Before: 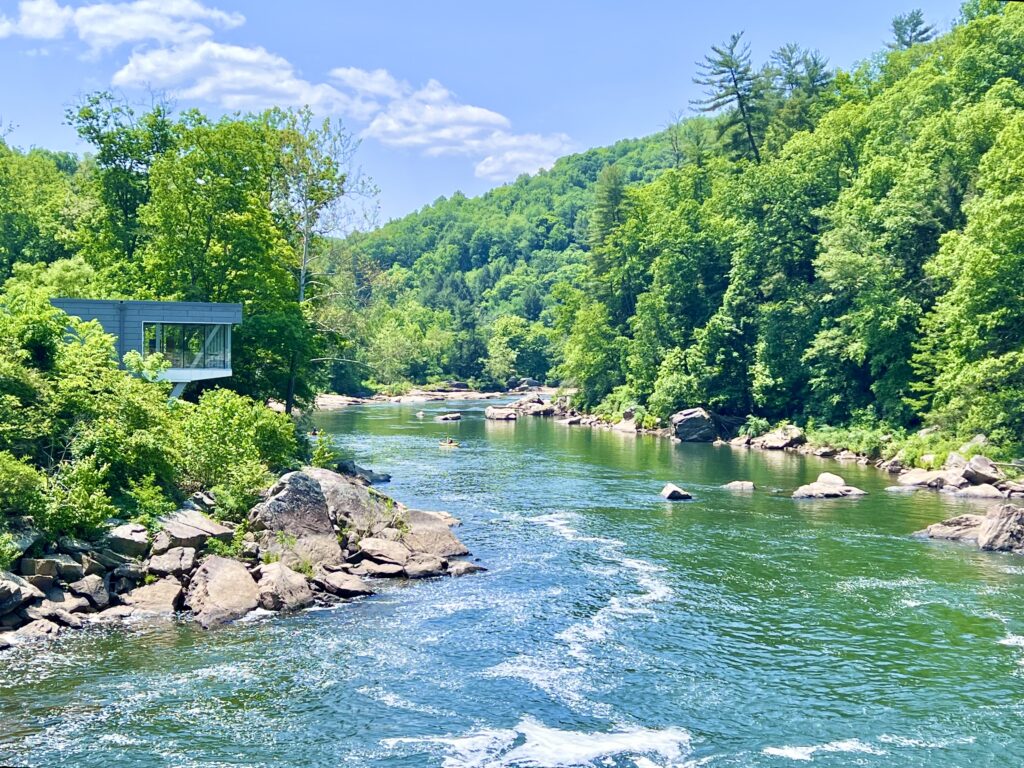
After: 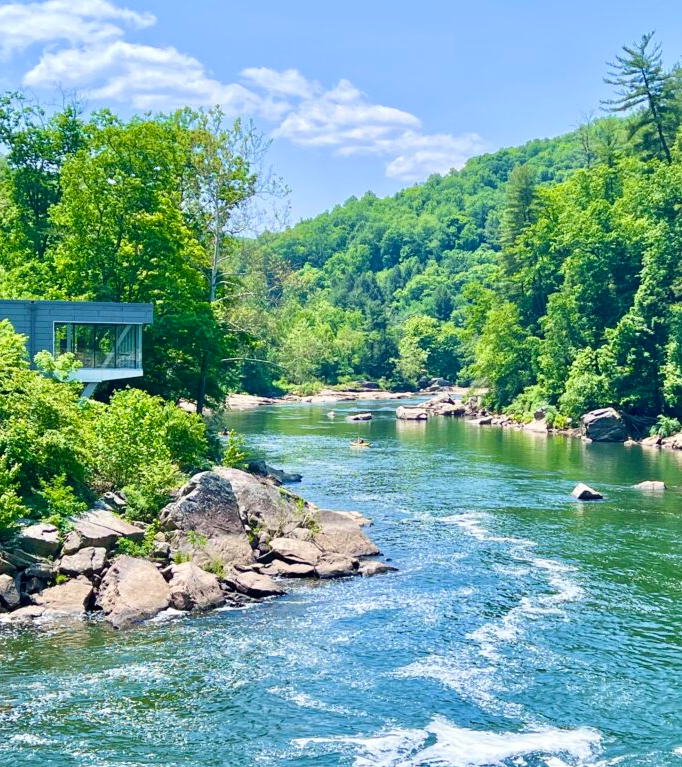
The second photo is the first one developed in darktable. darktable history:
crop and rotate: left 8.786%, right 24.548%
white balance: emerald 1
